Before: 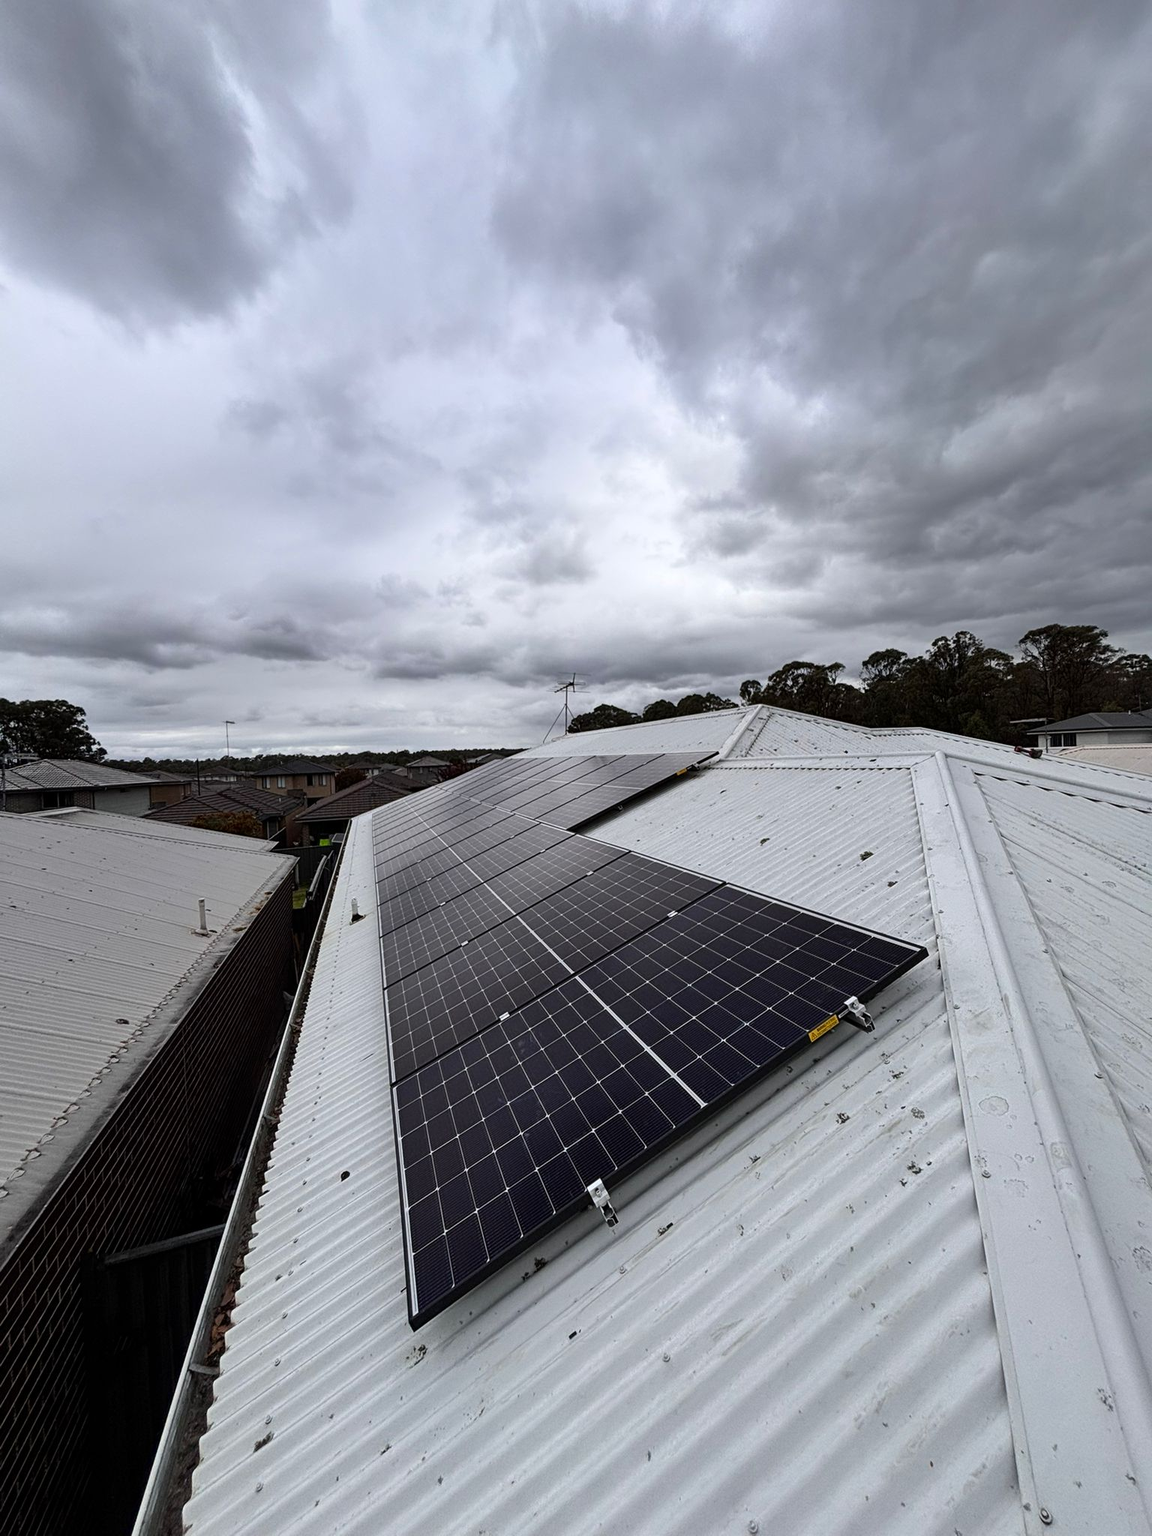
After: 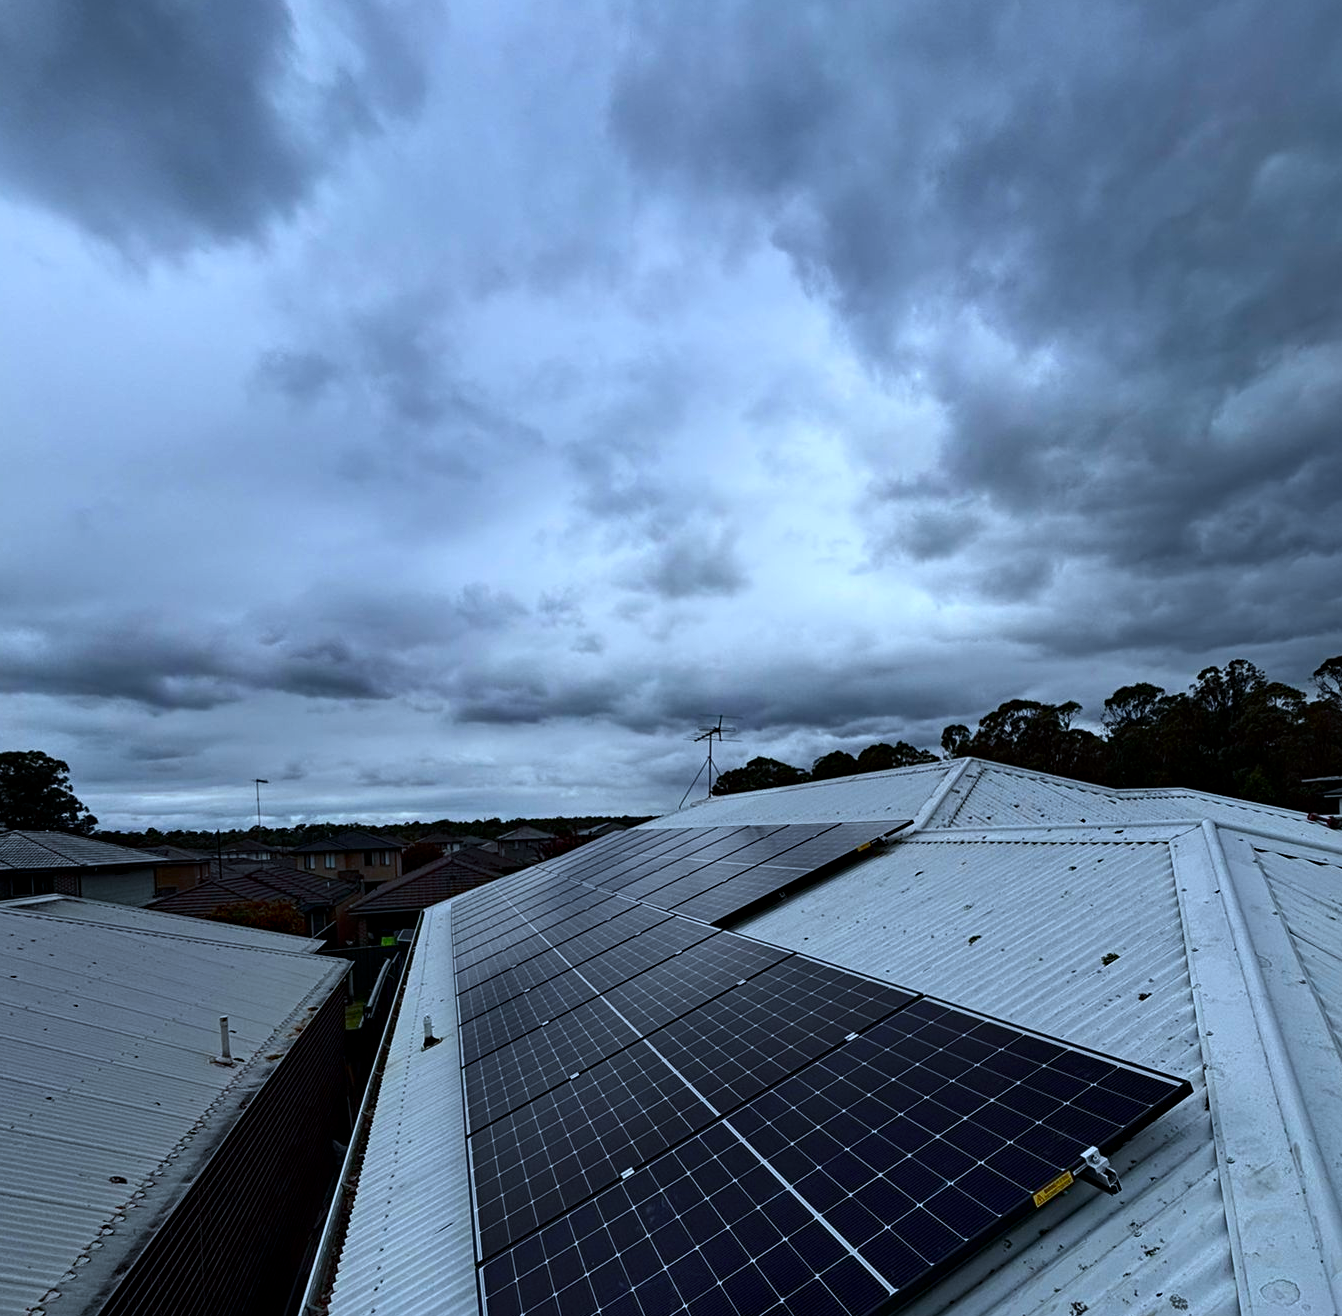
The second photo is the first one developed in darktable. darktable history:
crop: left 2.952%, top 8.909%, right 9.639%, bottom 26.825%
color calibration: x 0.383, y 0.371, temperature 3894.93 K, saturation algorithm version 1 (2020)
haze removal: compatibility mode true, adaptive false
exposure: black level correction 0.001, exposure -0.198 EV, compensate exposure bias true, compensate highlight preservation false
contrast brightness saturation: contrast 0.069, brightness -0.132, saturation 0.047
